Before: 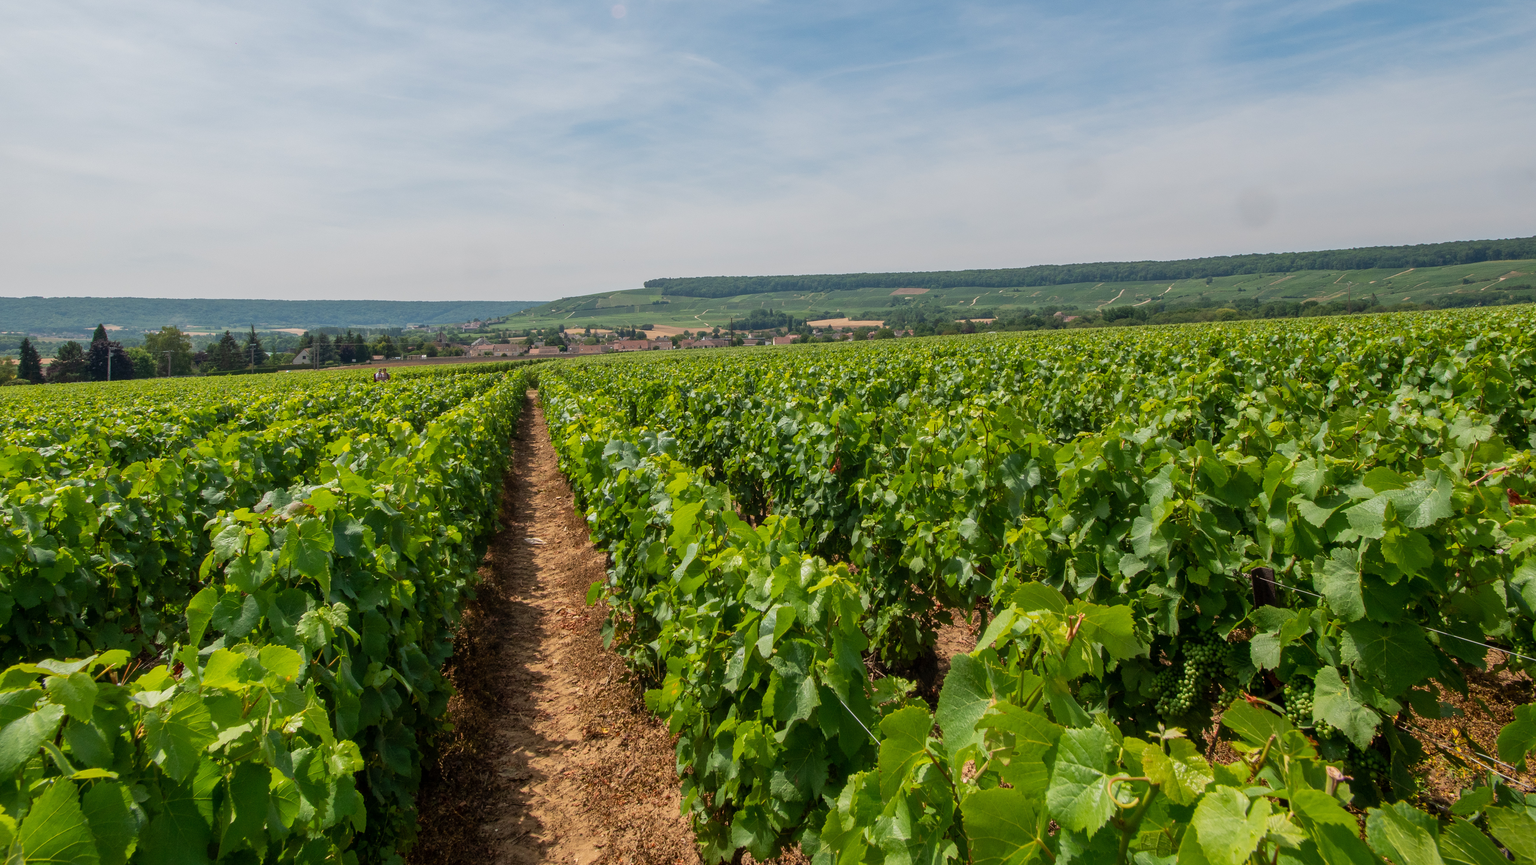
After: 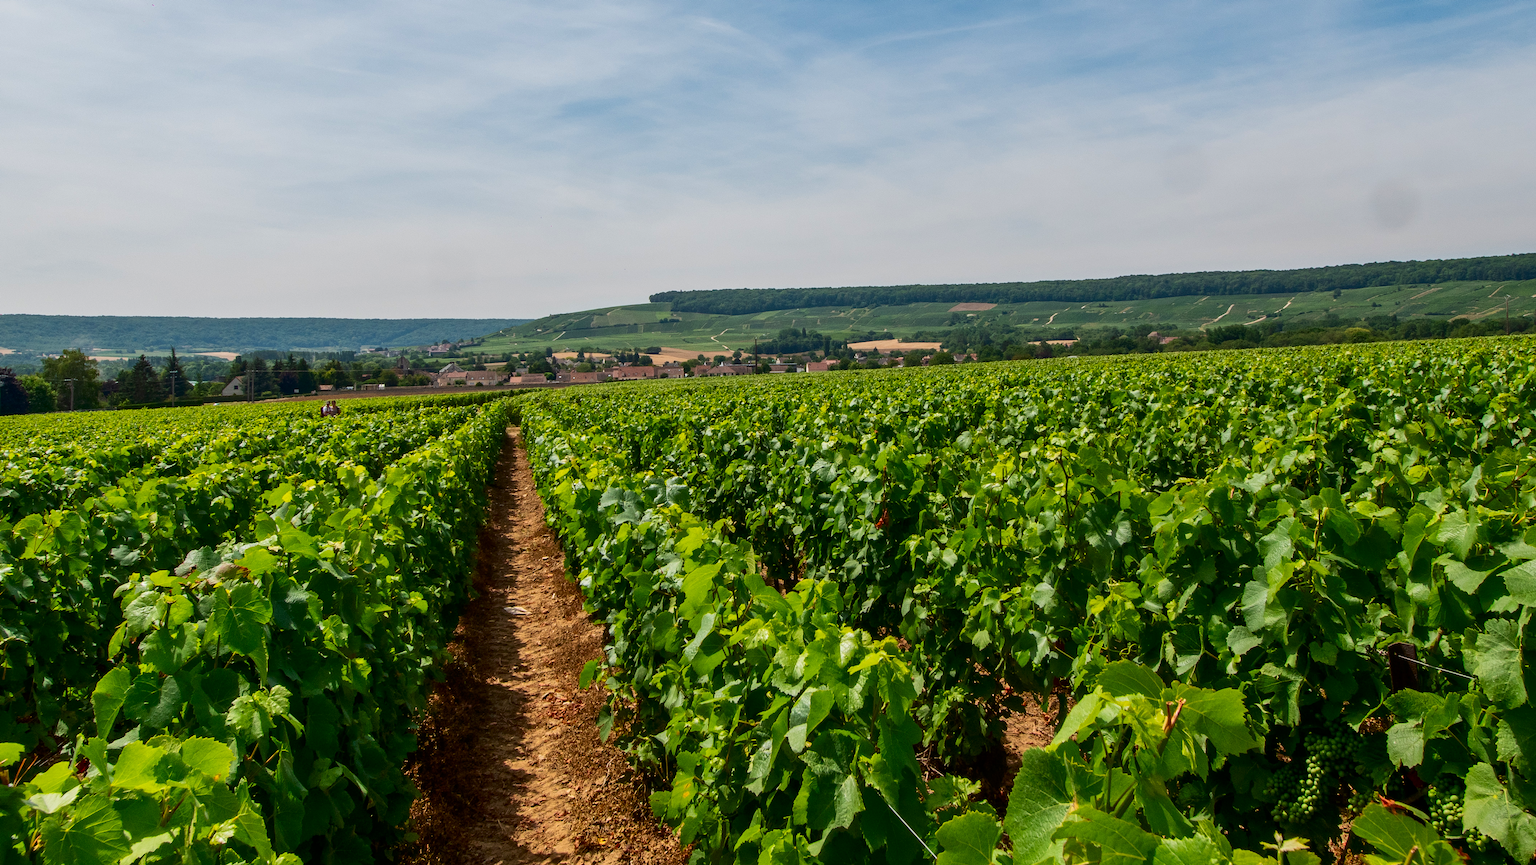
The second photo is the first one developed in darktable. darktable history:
crop and rotate: left 7.196%, top 4.574%, right 10.605%, bottom 13.178%
shadows and highlights: shadows 29.32, highlights -29.32, low approximation 0.01, soften with gaussian
contrast brightness saturation: contrast 0.19, brightness -0.11, saturation 0.21
